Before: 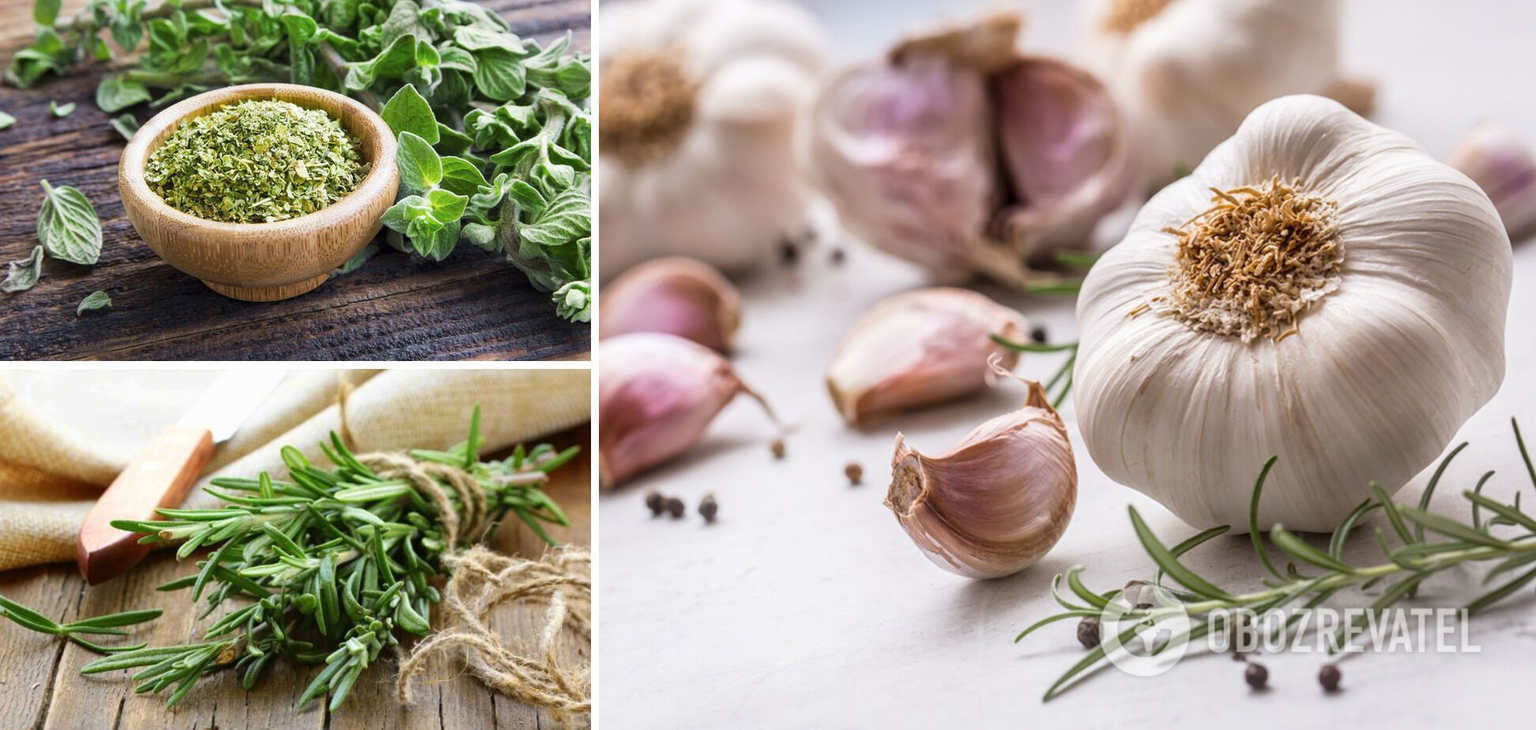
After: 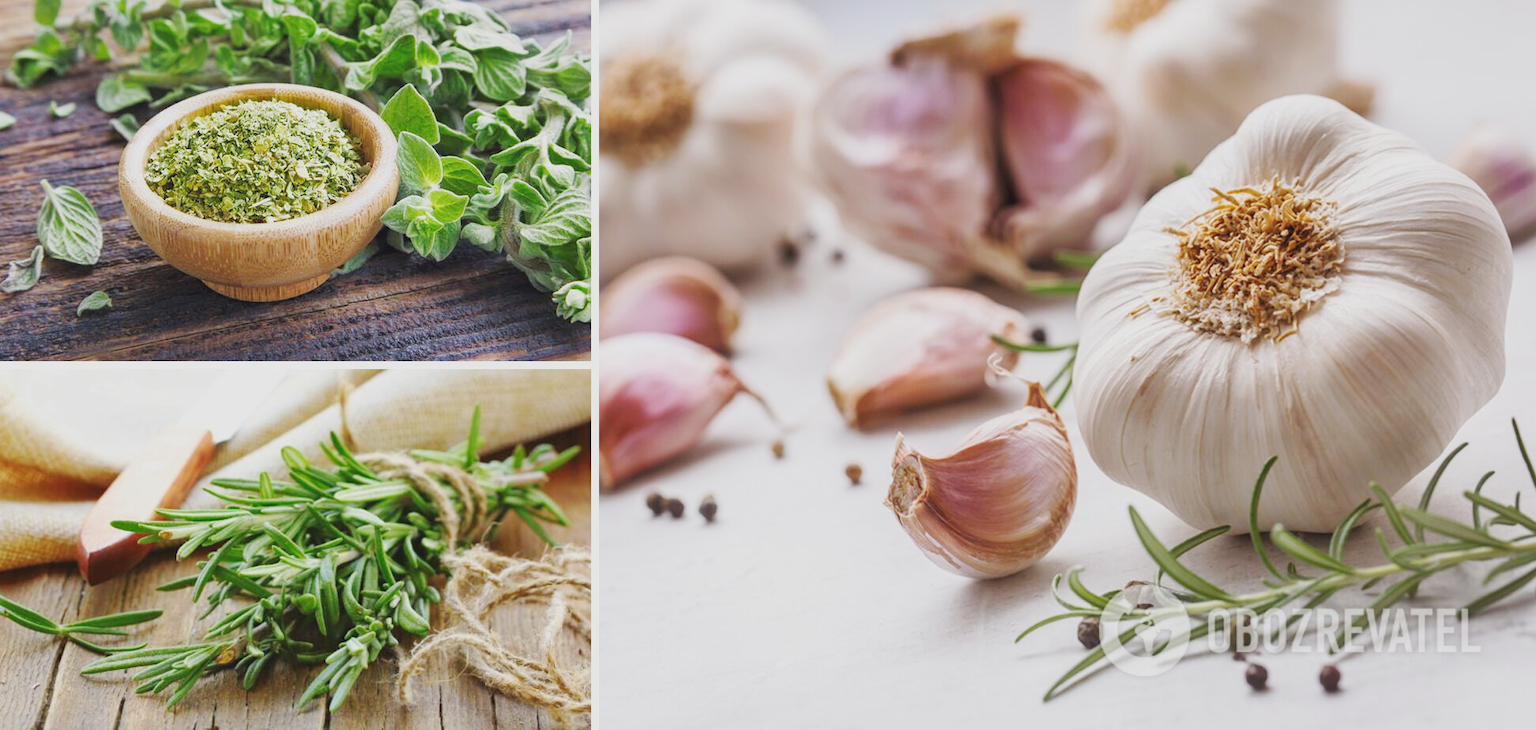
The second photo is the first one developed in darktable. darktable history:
base curve: curves: ch0 [(0, 0.007) (0.028, 0.063) (0.121, 0.311) (0.46, 0.743) (0.859, 0.957) (1, 1)], preserve colors none
tone equalizer: -8 EV -0.025 EV, -7 EV 0.018 EV, -6 EV -0.008 EV, -5 EV 0.004 EV, -4 EV -0.043 EV, -3 EV -0.234 EV, -2 EV -0.664 EV, -1 EV -0.977 EV, +0 EV -0.942 EV
